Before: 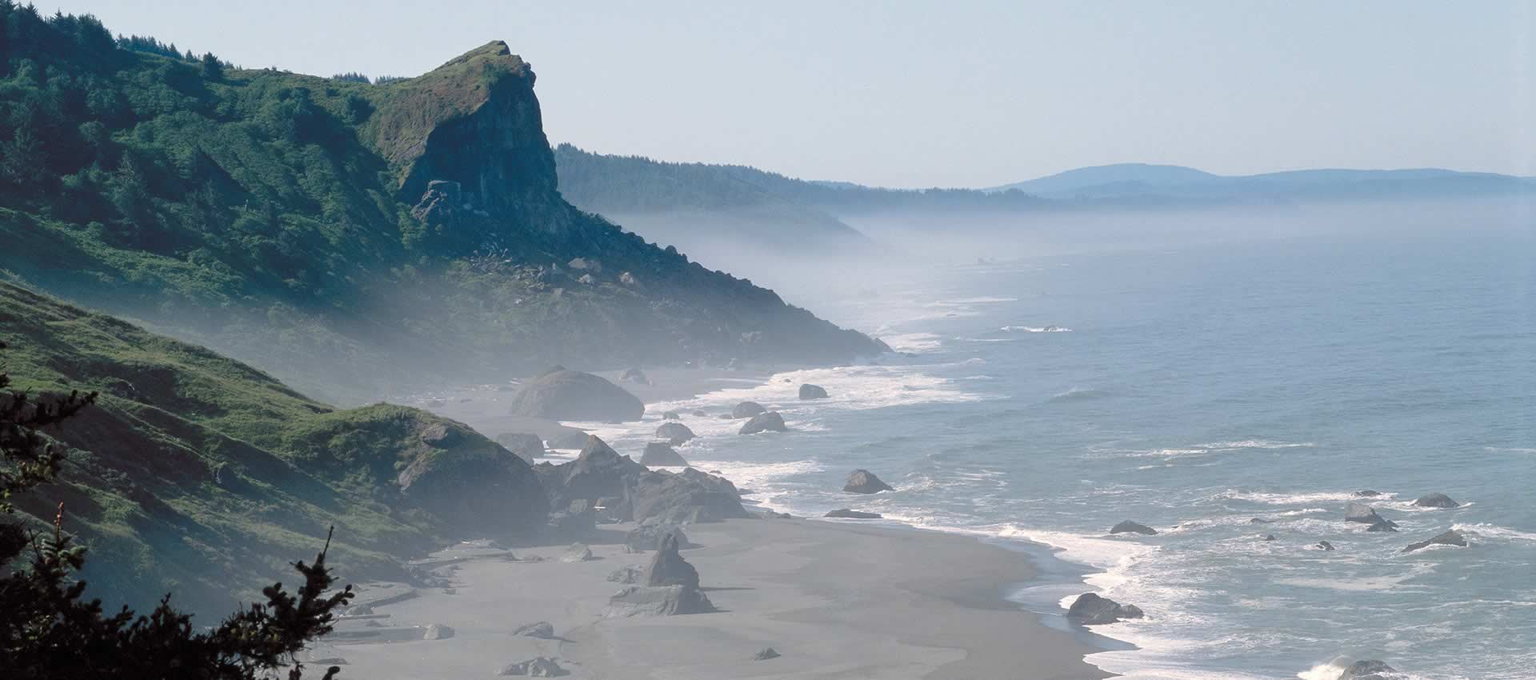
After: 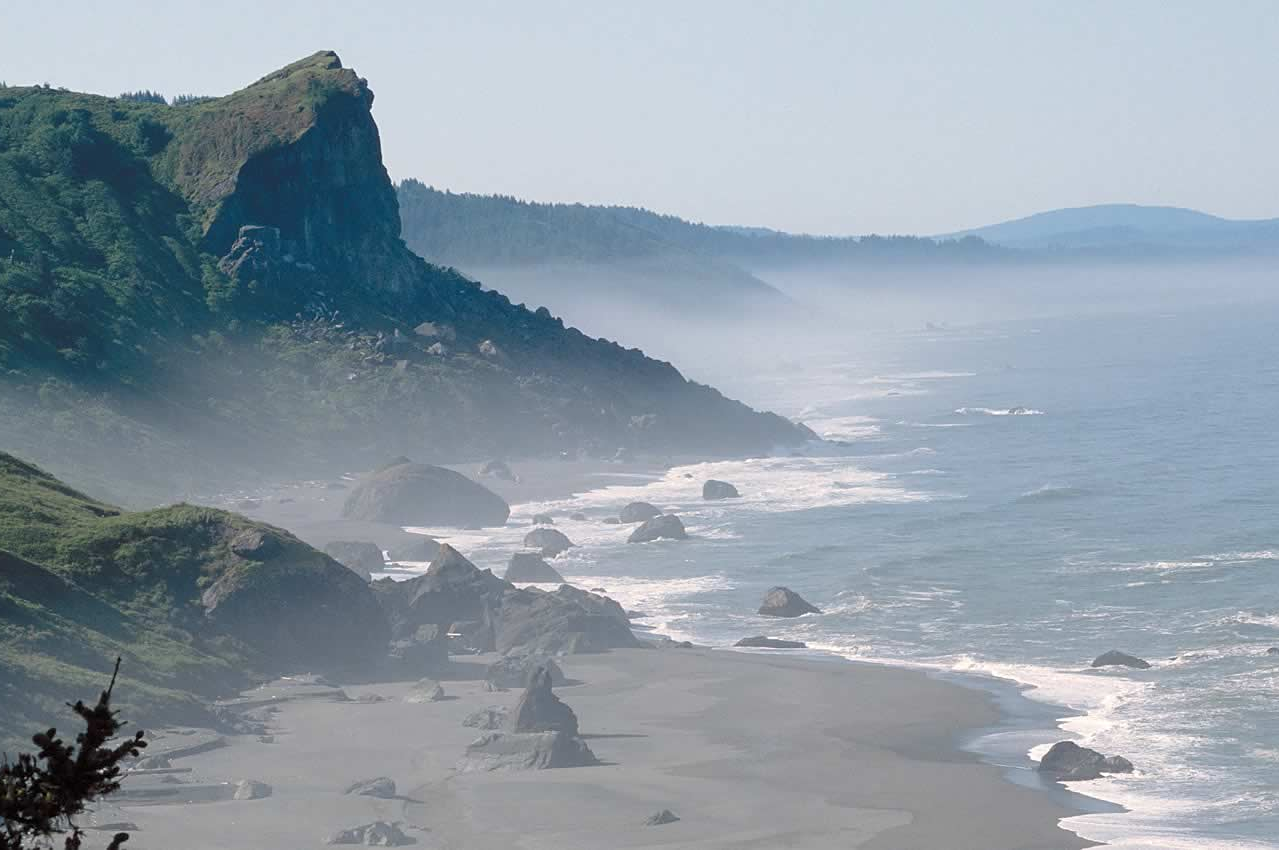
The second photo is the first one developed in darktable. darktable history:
crop: left 15.419%, right 17.914%
sharpen: amount 0.2
